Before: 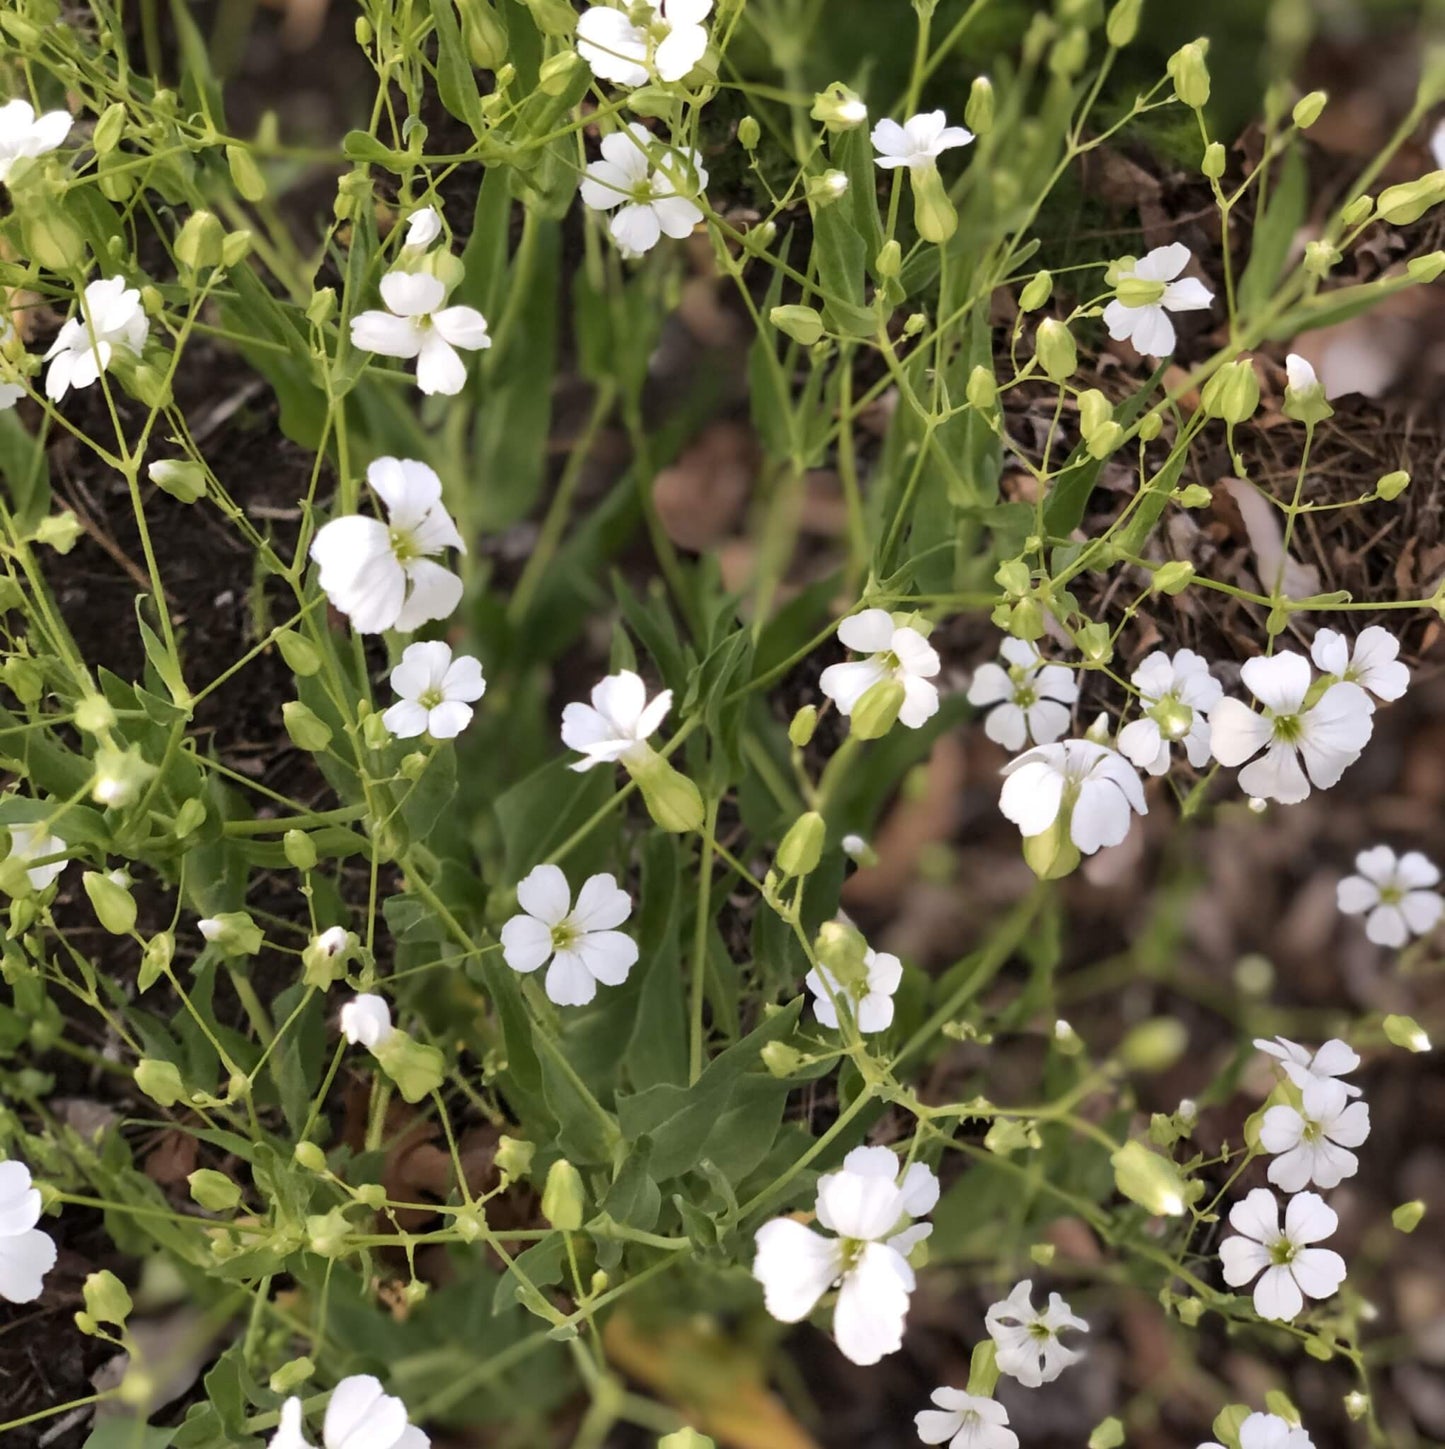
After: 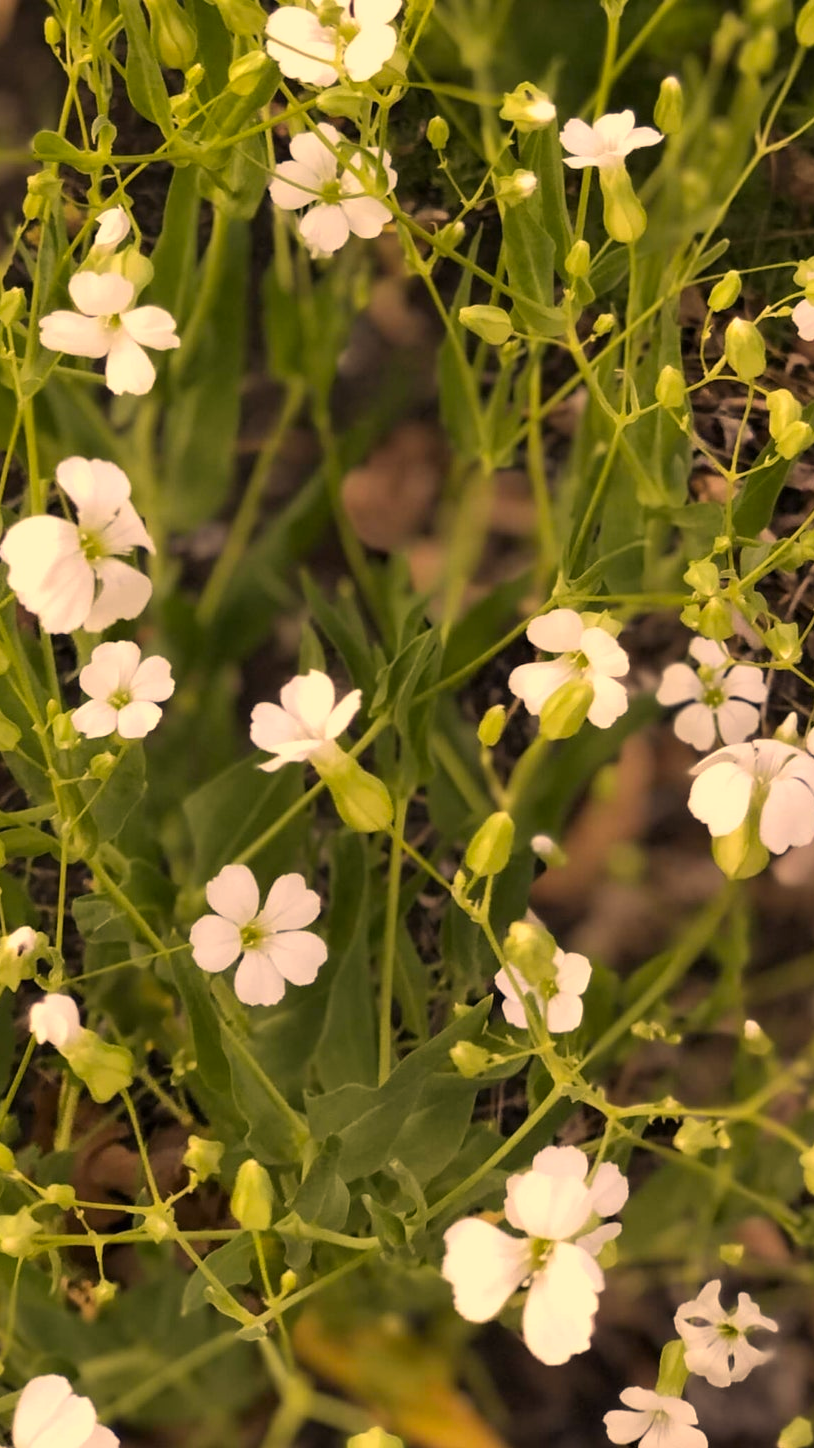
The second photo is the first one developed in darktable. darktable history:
crop: left 21.586%, right 22.029%, bottom 0.01%
color correction: highlights a* 14.99, highlights b* 31.9
